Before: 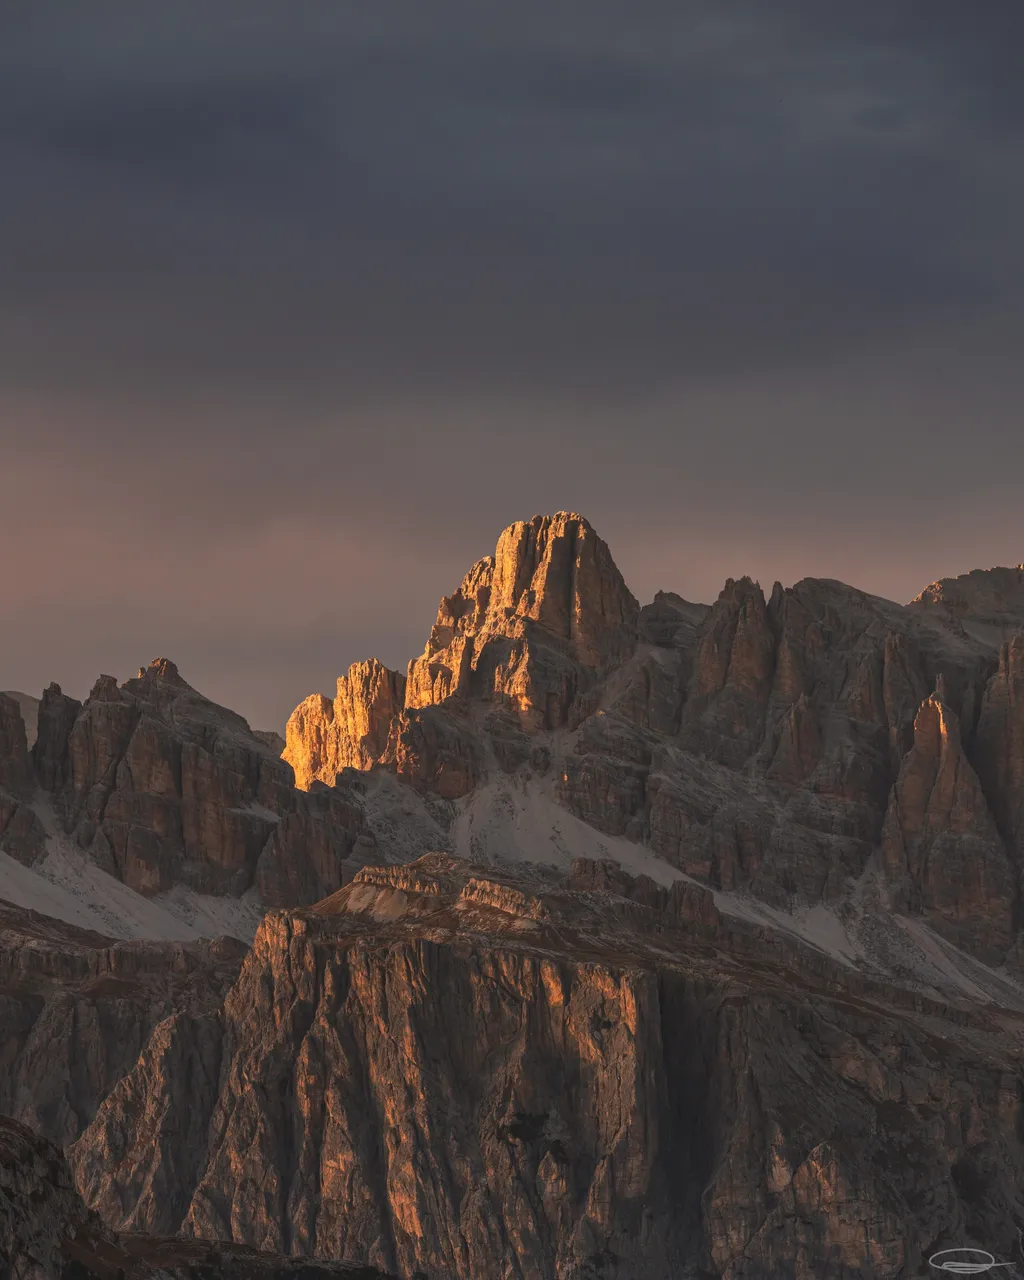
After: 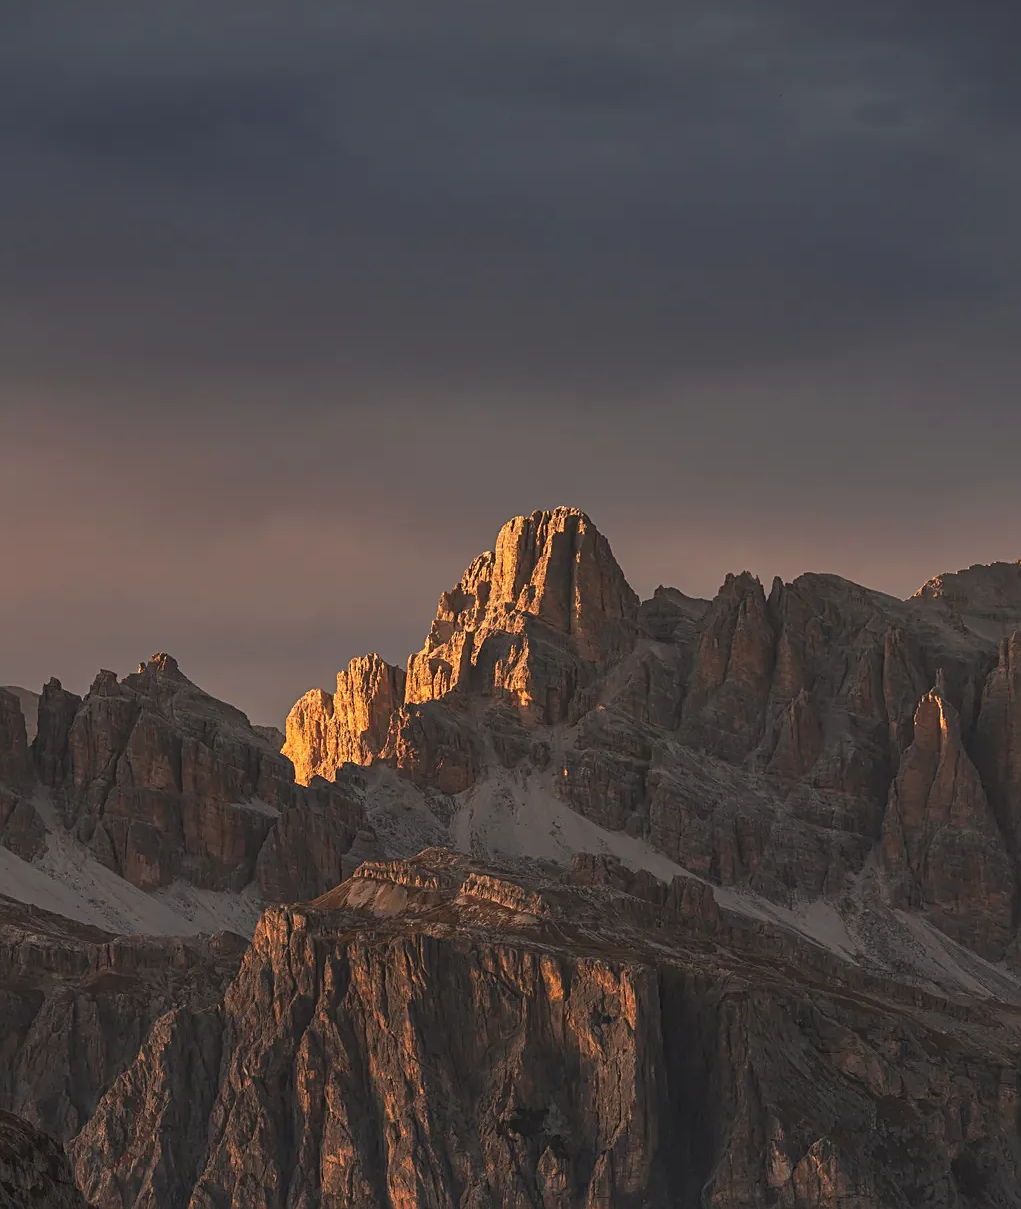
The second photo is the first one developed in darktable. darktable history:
tone equalizer: edges refinement/feathering 500, mask exposure compensation -1.57 EV, preserve details no
crop: top 0.438%, right 0.258%, bottom 5.033%
sharpen: on, module defaults
